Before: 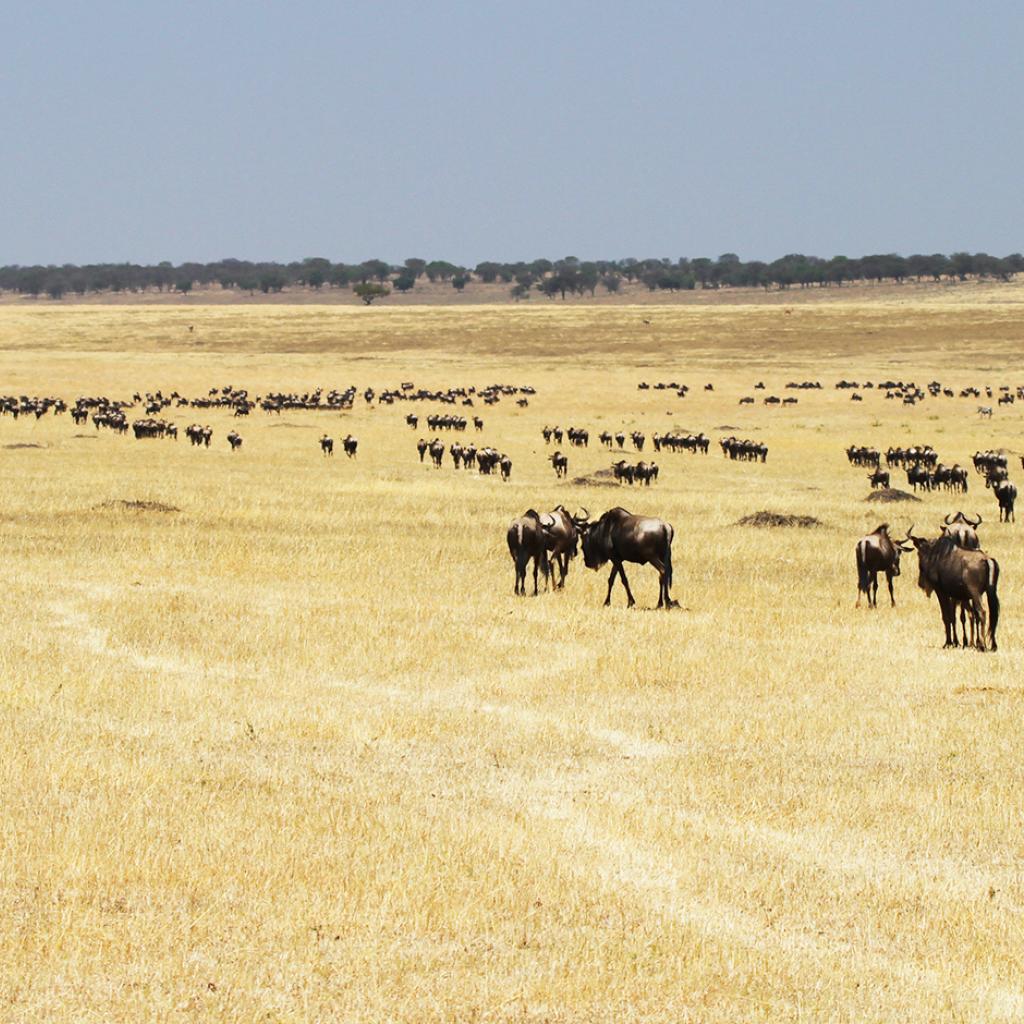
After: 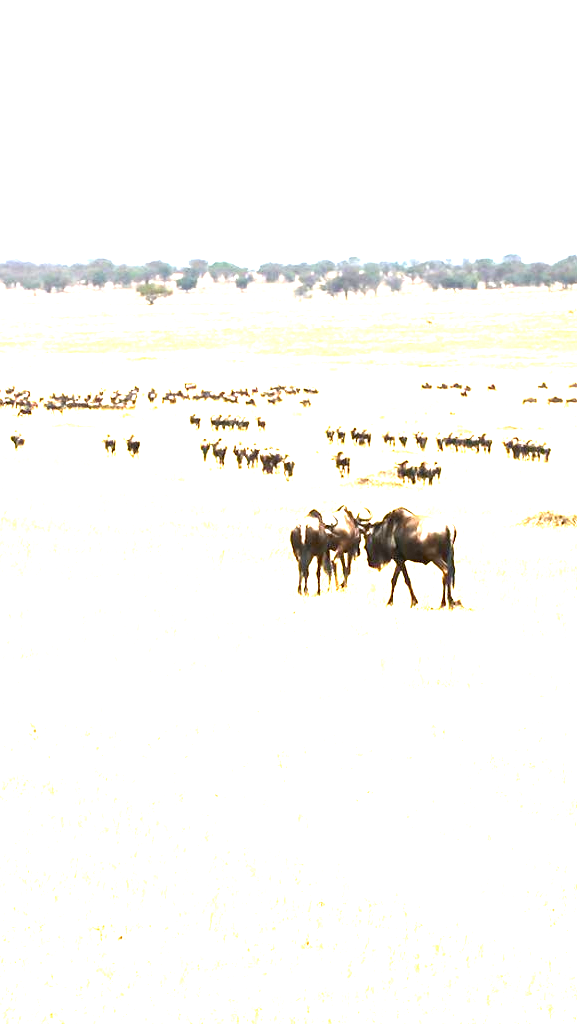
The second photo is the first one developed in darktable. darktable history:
crop: left 21.273%, right 22.351%
exposure: black level correction 0.001, exposure 2.509 EV, compensate highlight preservation false
